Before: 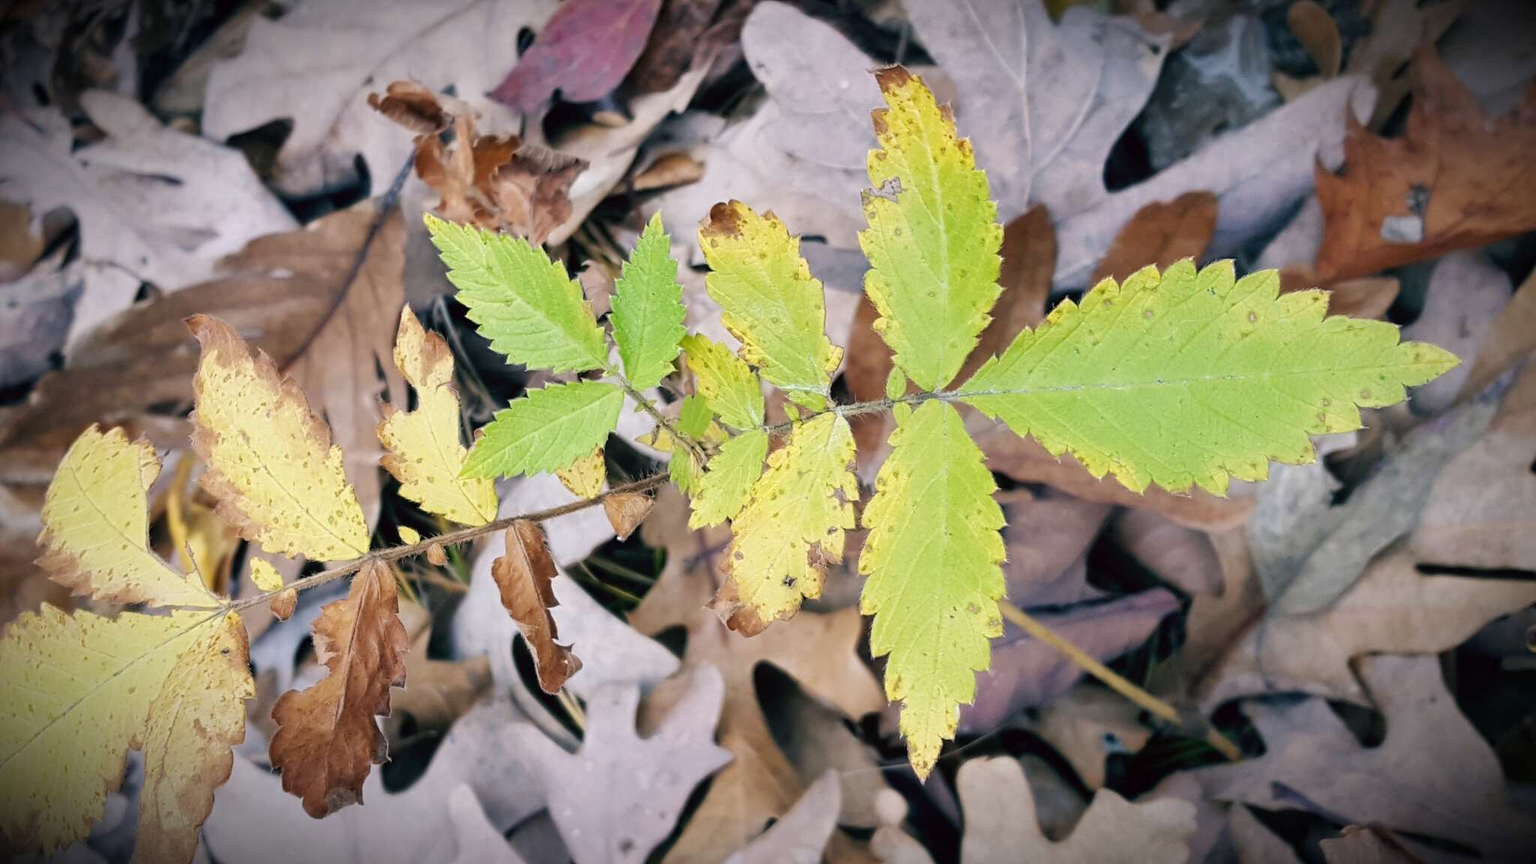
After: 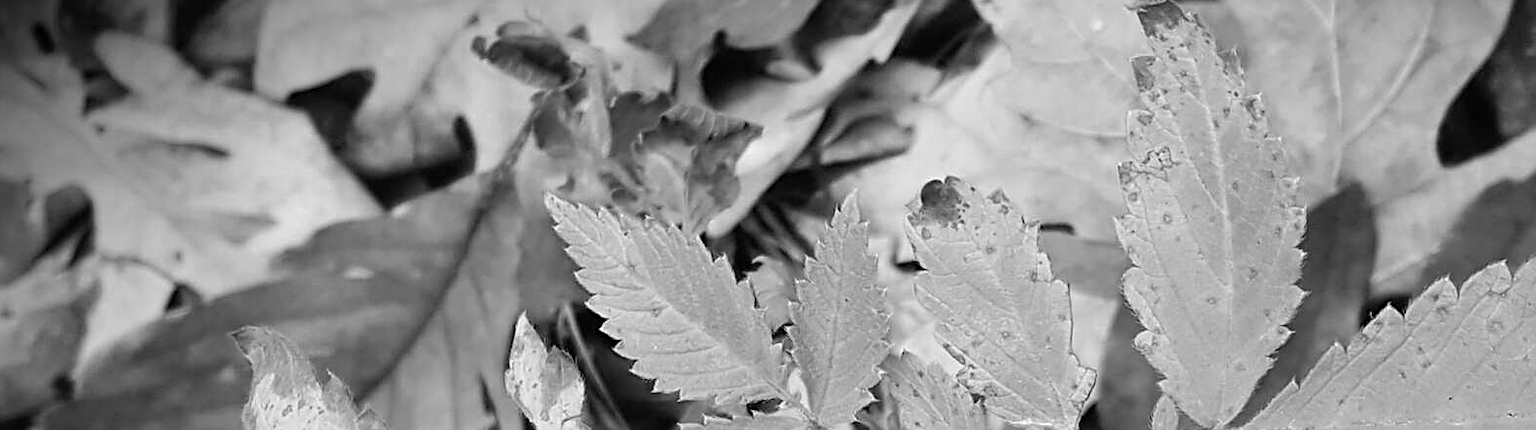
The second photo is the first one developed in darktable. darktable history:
color calibration: output gray [0.28, 0.41, 0.31, 0], gray › normalize channels true, illuminant same as pipeline (D50), adaptation XYZ, x 0.346, y 0.359, gamut compression 0
crop: left 0.579%, top 7.627%, right 23.167%, bottom 54.275%
sharpen: on, module defaults
white balance: red 1.042, blue 1.17
